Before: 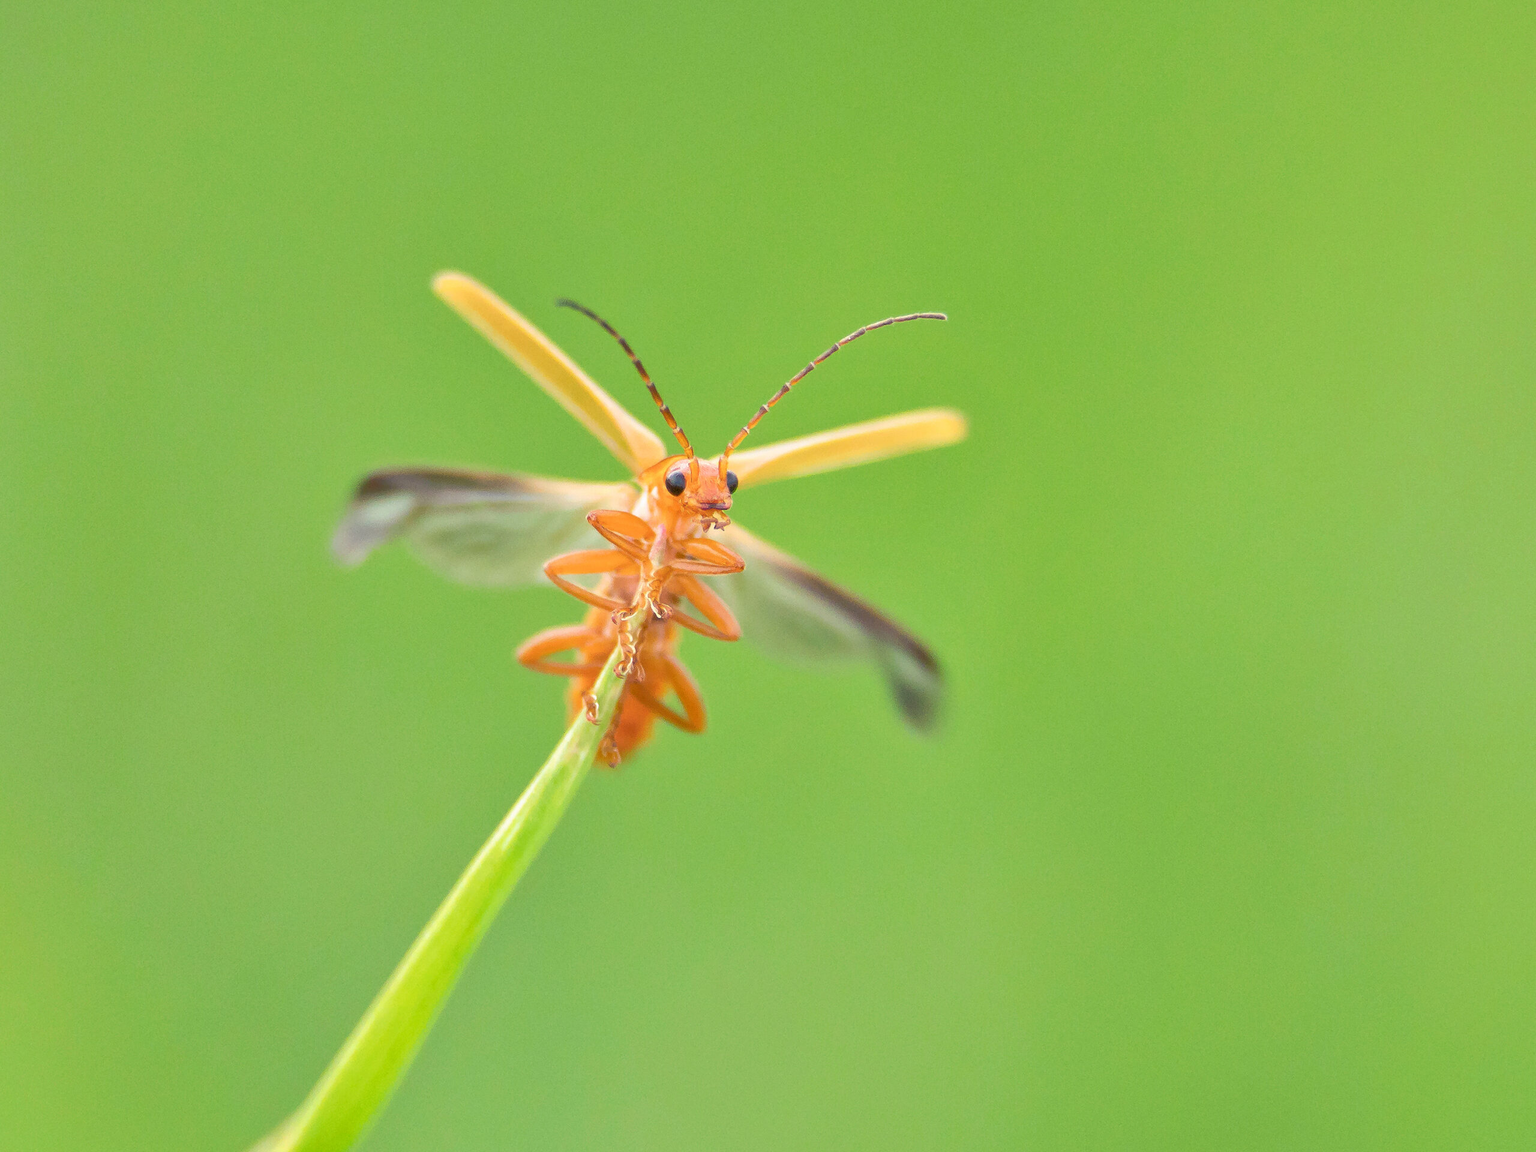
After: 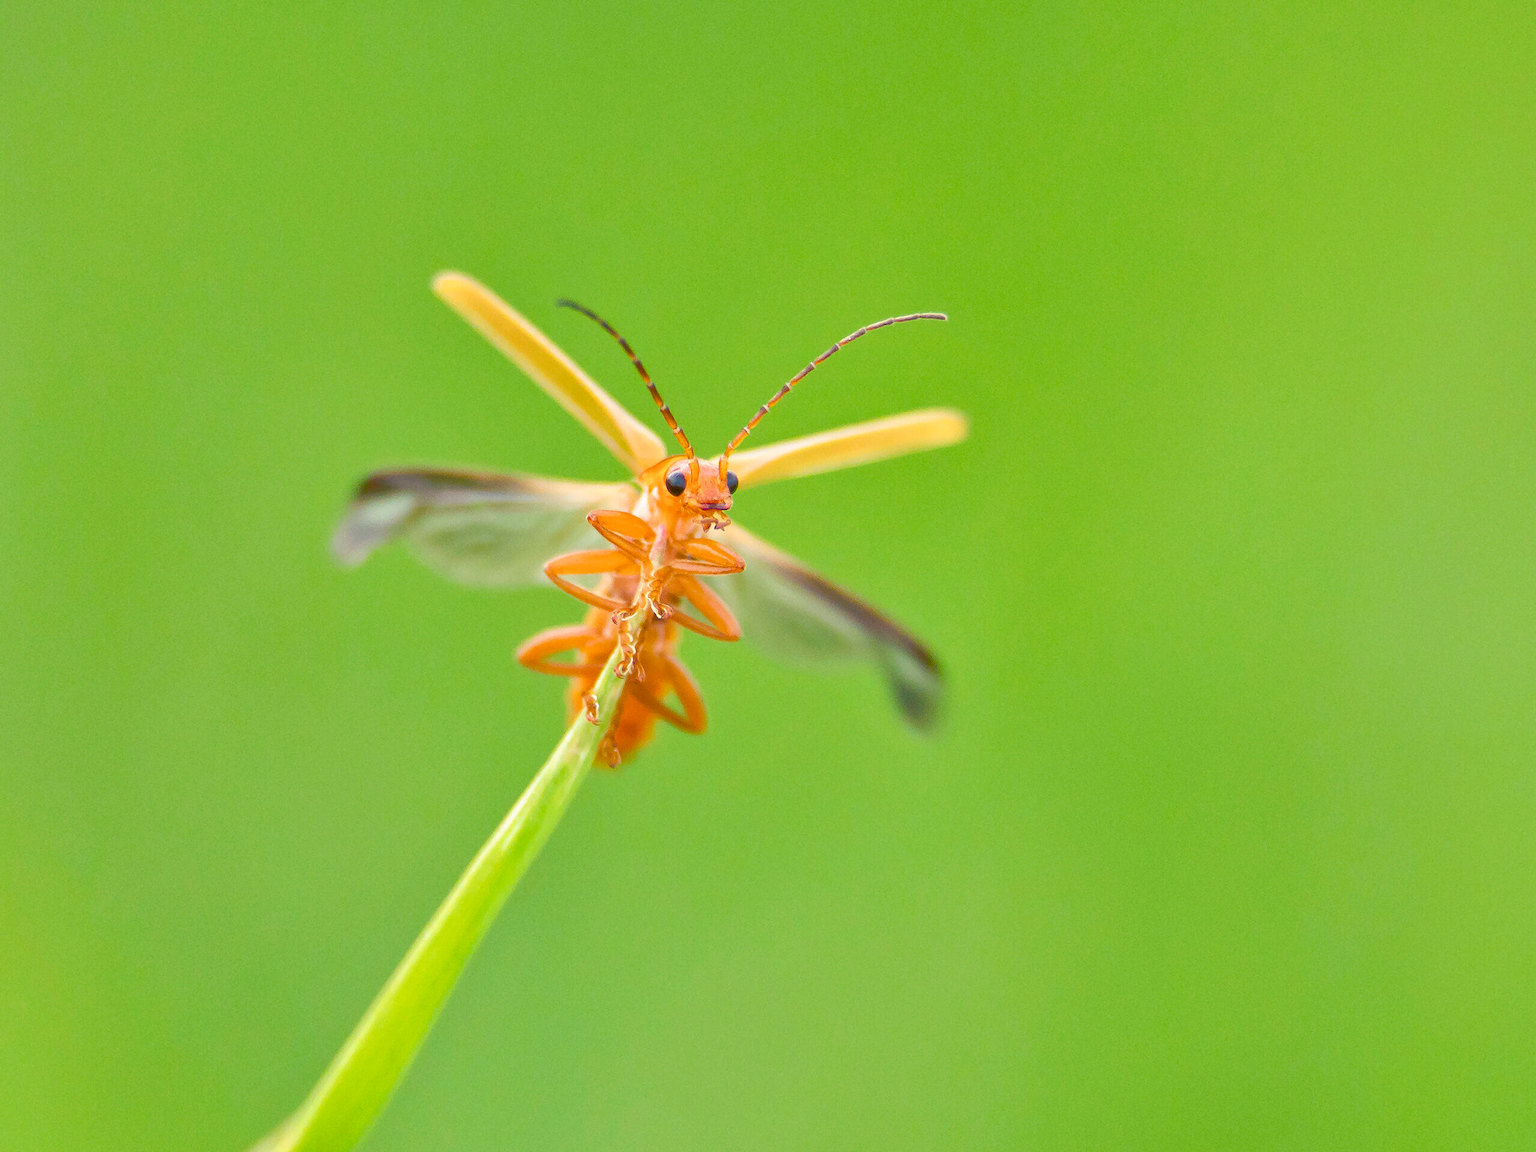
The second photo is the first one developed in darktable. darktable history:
color balance rgb: shadows lift › chroma 2.06%, shadows lift › hue 220.82°, linear chroma grading › global chroma 0.784%, perceptual saturation grading › global saturation 20%, perceptual saturation grading › highlights -25.177%, perceptual saturation grading › shadows 49.233%, global vibrance 20%
